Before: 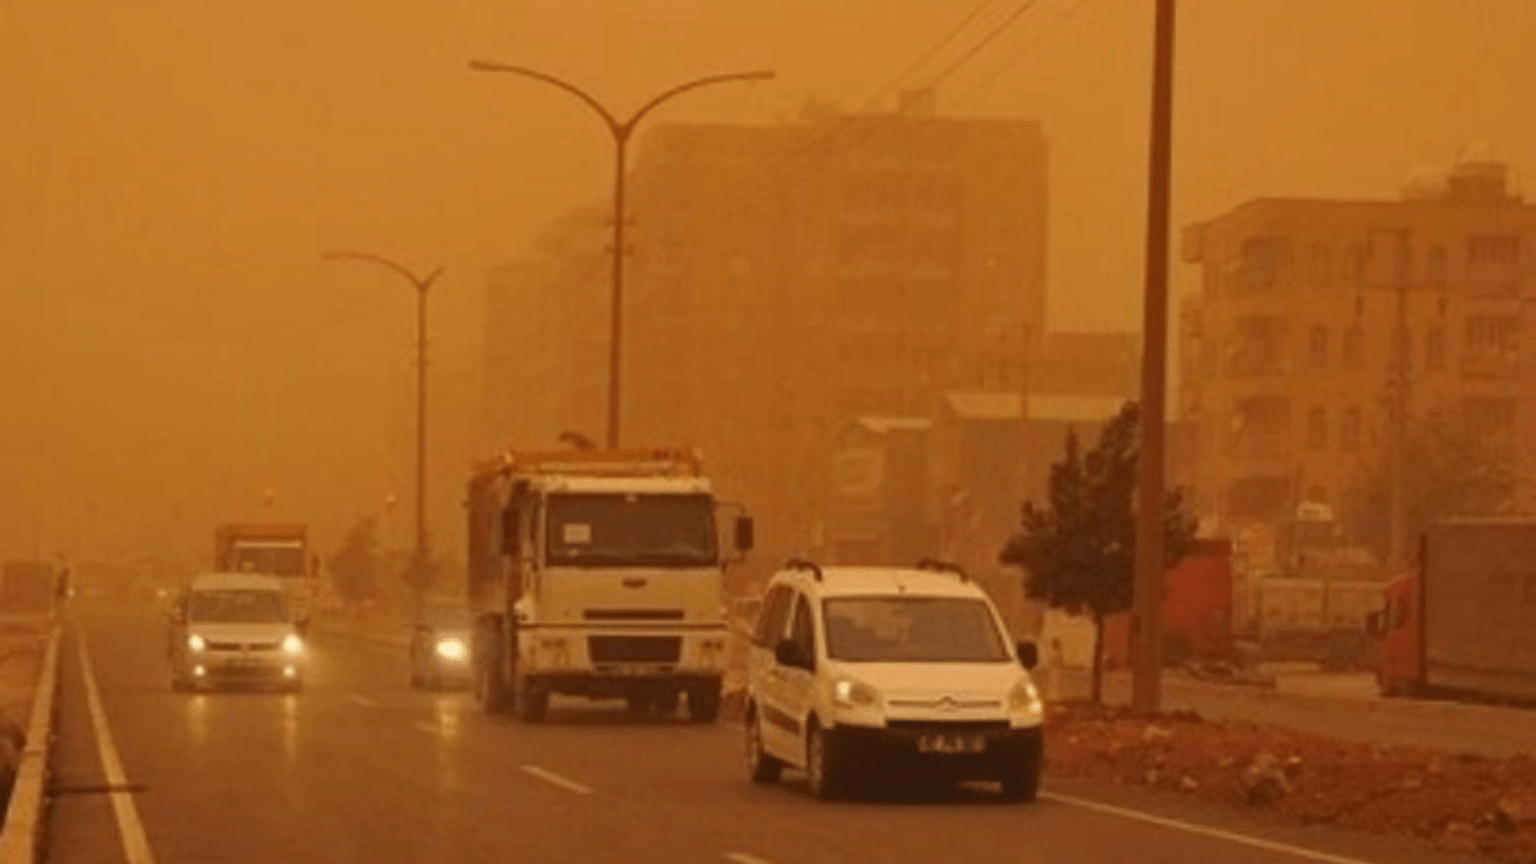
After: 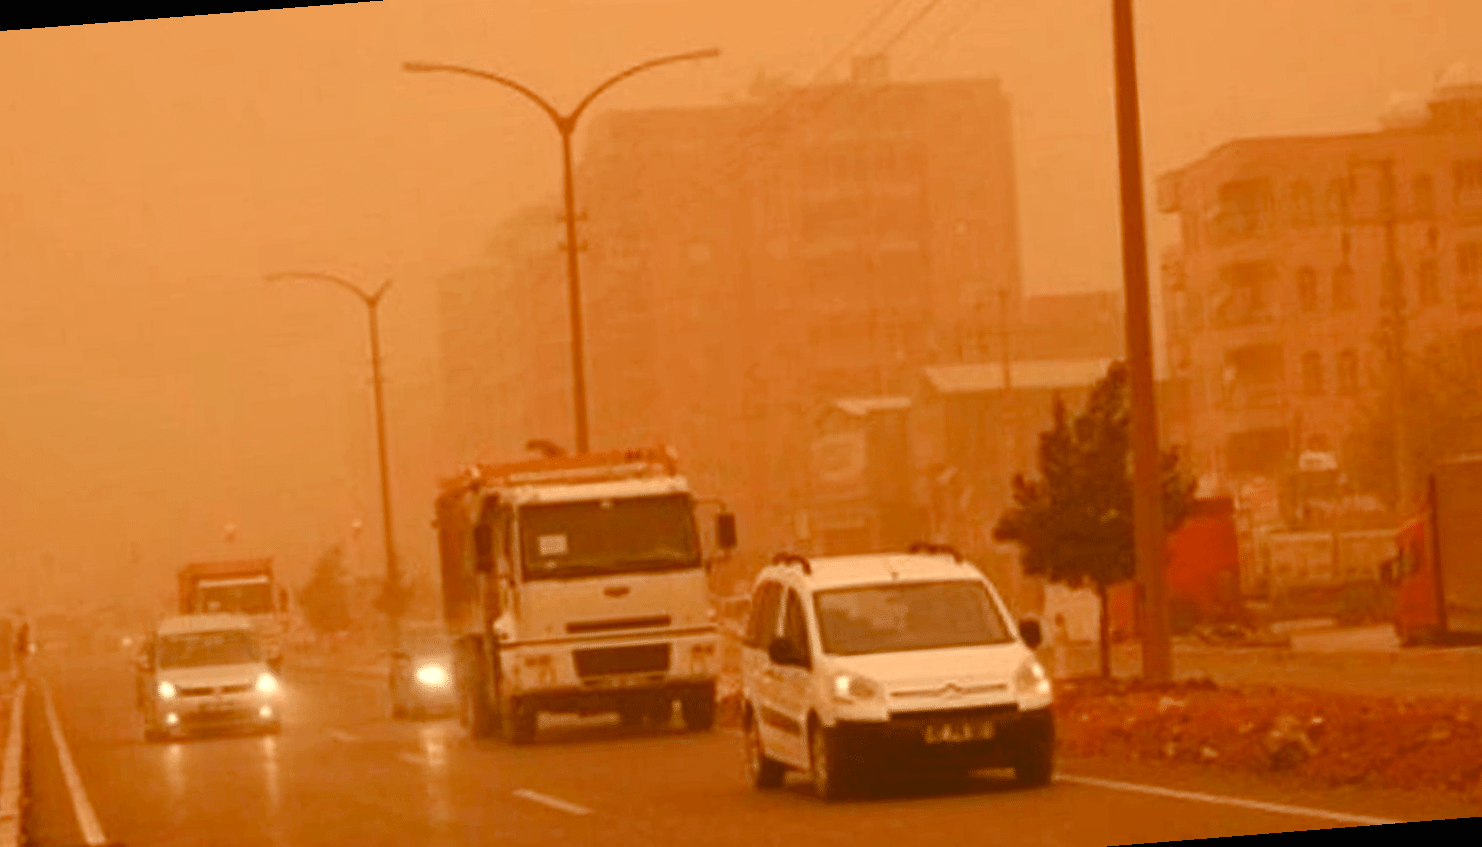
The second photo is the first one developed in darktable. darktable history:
rotate and perspective: rotation -4.57°, crop left 0.054, crop right 0.944, crop top 0.087, crop bottom 0.914
color balance rgb: shadows lift › chroma 1%, shadows lift › hue 113°, highlights gain › chroma 0.2%, highlights gain › hue 333°, perceptual saturation grading › global saturation 20%, perceptual saturation grading › highlights -50%, perceptual saturation grading › shadows 25%, contrast -10%
exposure: black level correction 0, exposure 0.7 EV, compensate exposure bias true, compensate highlight preservation false
contrast brightness saturation: saturation 0.13
